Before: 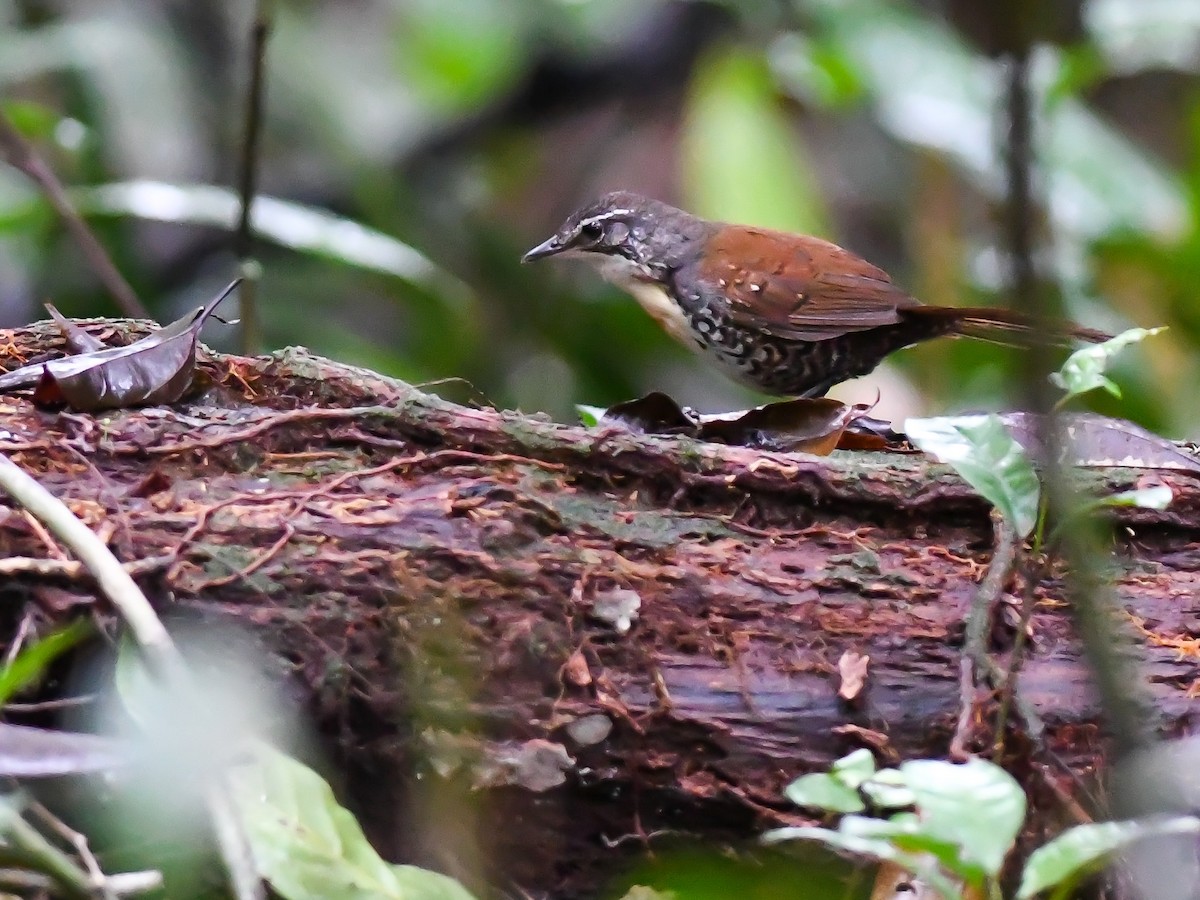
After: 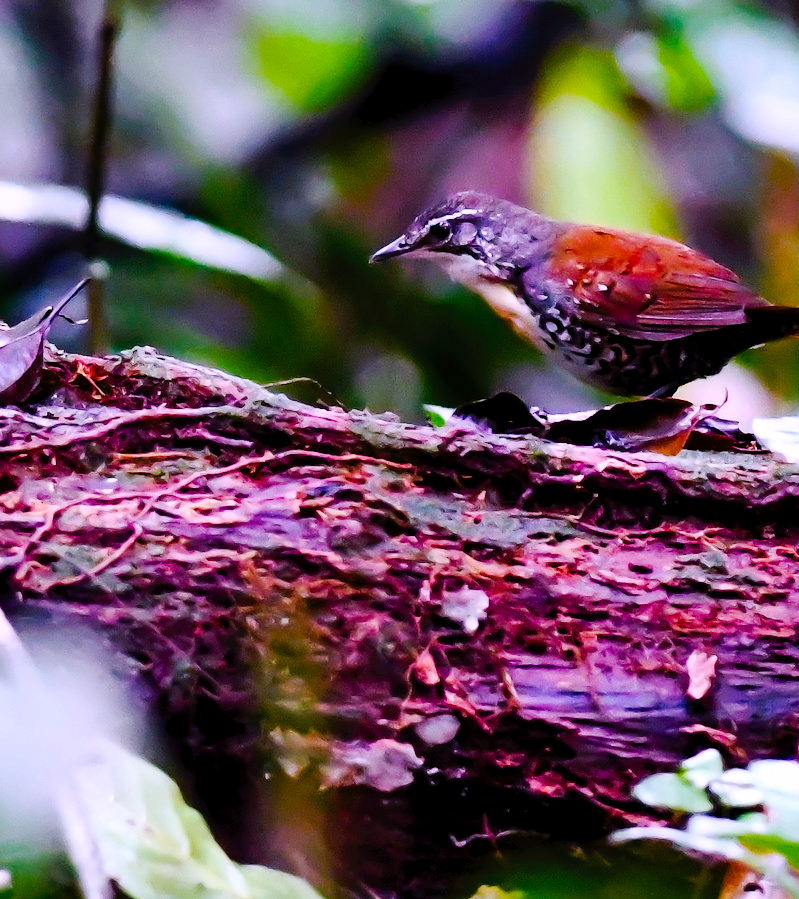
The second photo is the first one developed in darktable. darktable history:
crop and rotate: left 12.673%, right 20.66%
shadows and highlights: shadows 37.27, highlights -28.18, soften with gaussian
exposure: black level correction 0.011, exposure -0.478 EV, compensate highlight preservation false
white balance: red 1.042, blue 1.17
tone curve: curves: ch0 [(0, 0) (0.003, 0.014) (0.011, 0.017) (0.025, 0.023) (0.044, 0.035) (0.069, 0.04) (0.1, 0.062) (0.136, 0.099) (0.177, 0.152) (0.224, 0.214) (0.277, 0.291) (0.335, 0.383) (0.399, 0.487) (0.468, 0.581) (0.543, 0.662) (0.623, 0.738) (0.709, 0.802) (0.801, 0.871) (0.898, 0.936) (1, 1)], preserve colors none
color balance rgb: linear chroma grading › global chroma 9%, perceptual saturation grading › global saturation 36%, perceptual saturation grading › shadows 35%, perceptual brilliance grading › global brilliance 15%, perceptual brilliance grading › shadows -35%, global vibrance 15%
